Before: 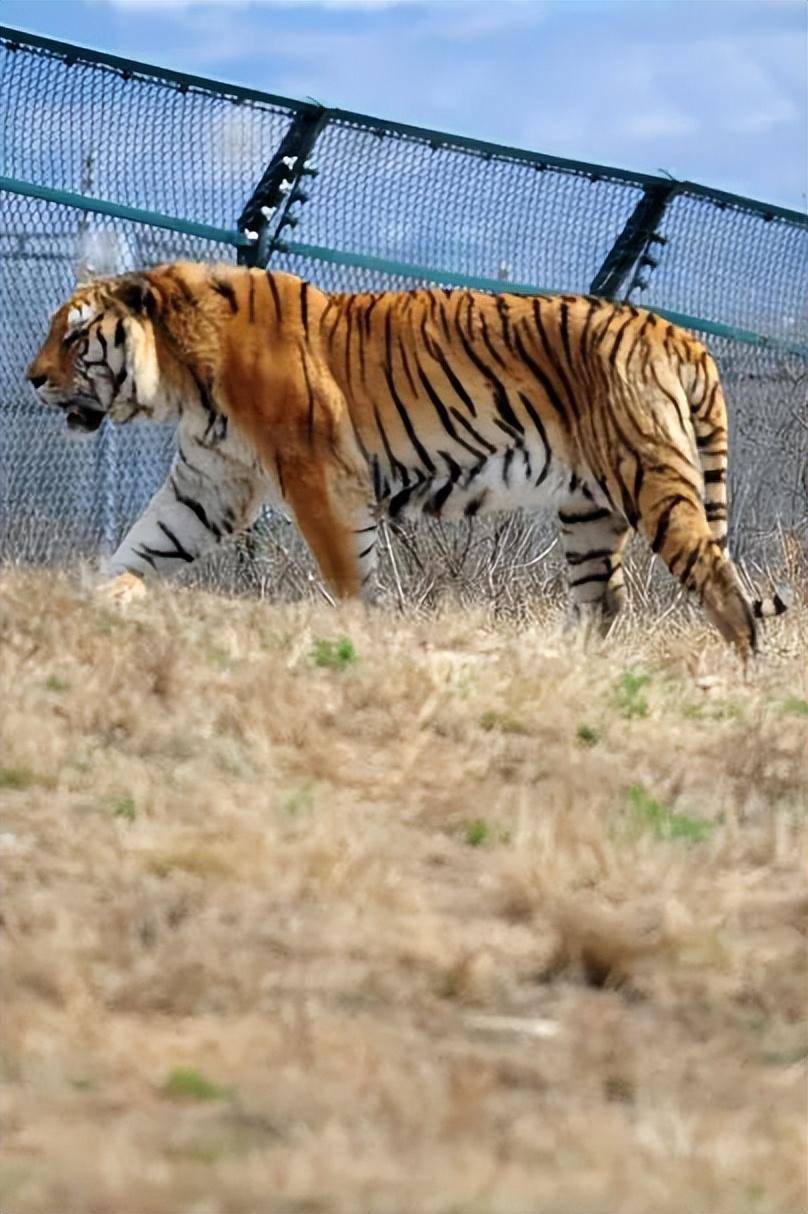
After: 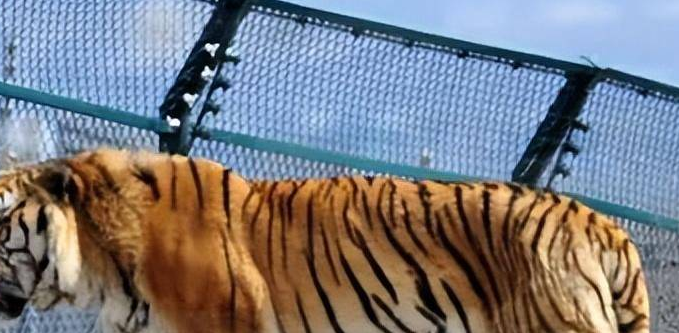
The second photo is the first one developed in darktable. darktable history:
crop and rotate: left 9.685%, top 9.467%, right 6.178%, bottom 63.021%
